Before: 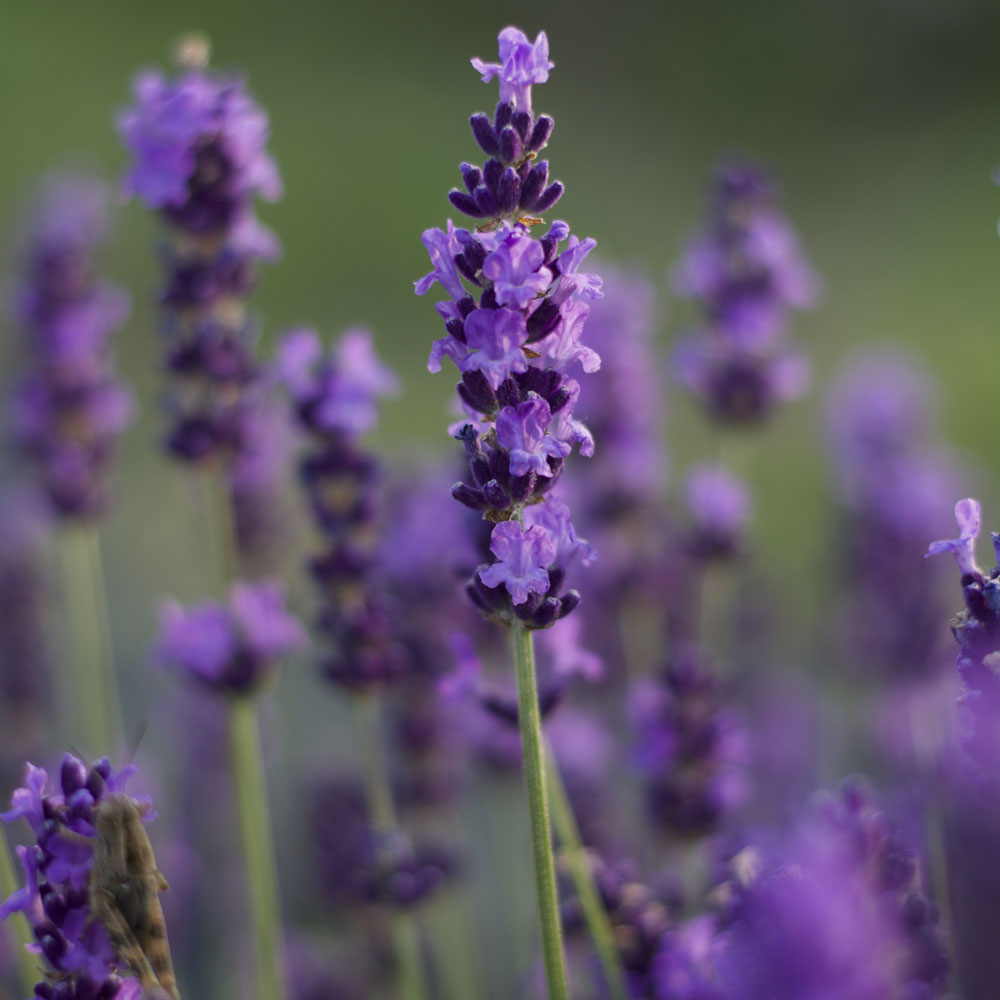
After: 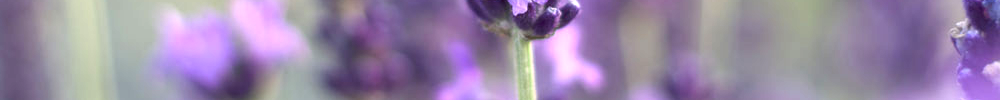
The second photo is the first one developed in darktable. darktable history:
color balance: input saturation 80.07%
rotate and perspective: automatic cropping original format, crop left 0, crop top 0
exposure: black level correction 0, exposure 1.6 EV, compensate exposure bias true, compensate highlight preservation false
crop and rotate: top 59.084%, bottom 30.916%
